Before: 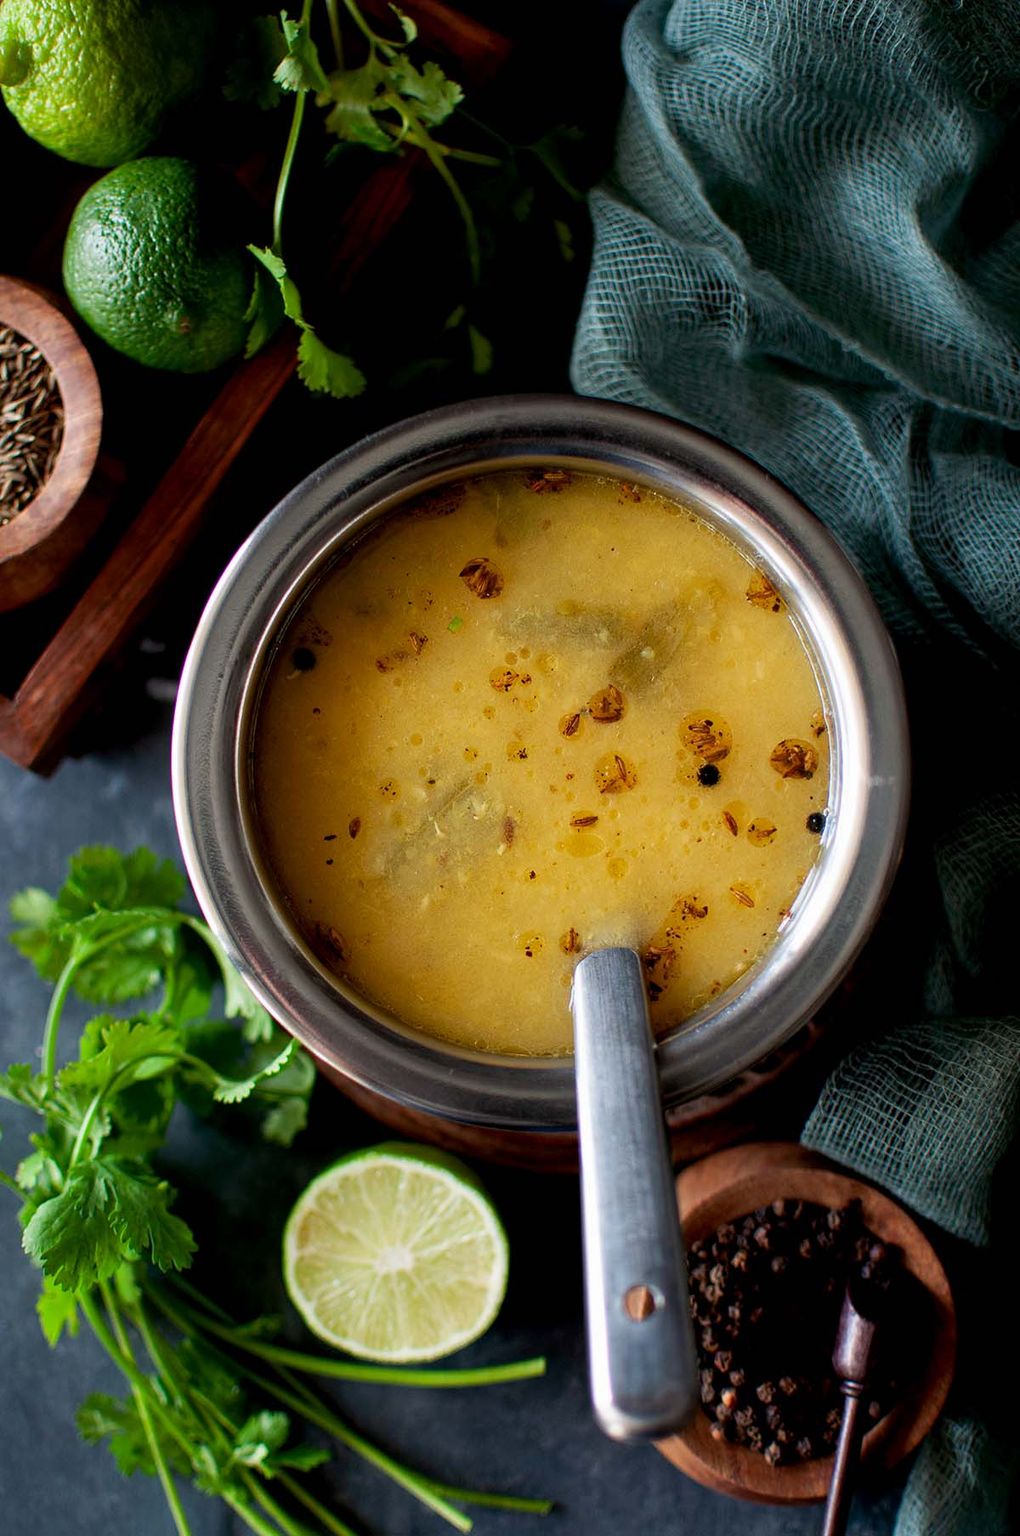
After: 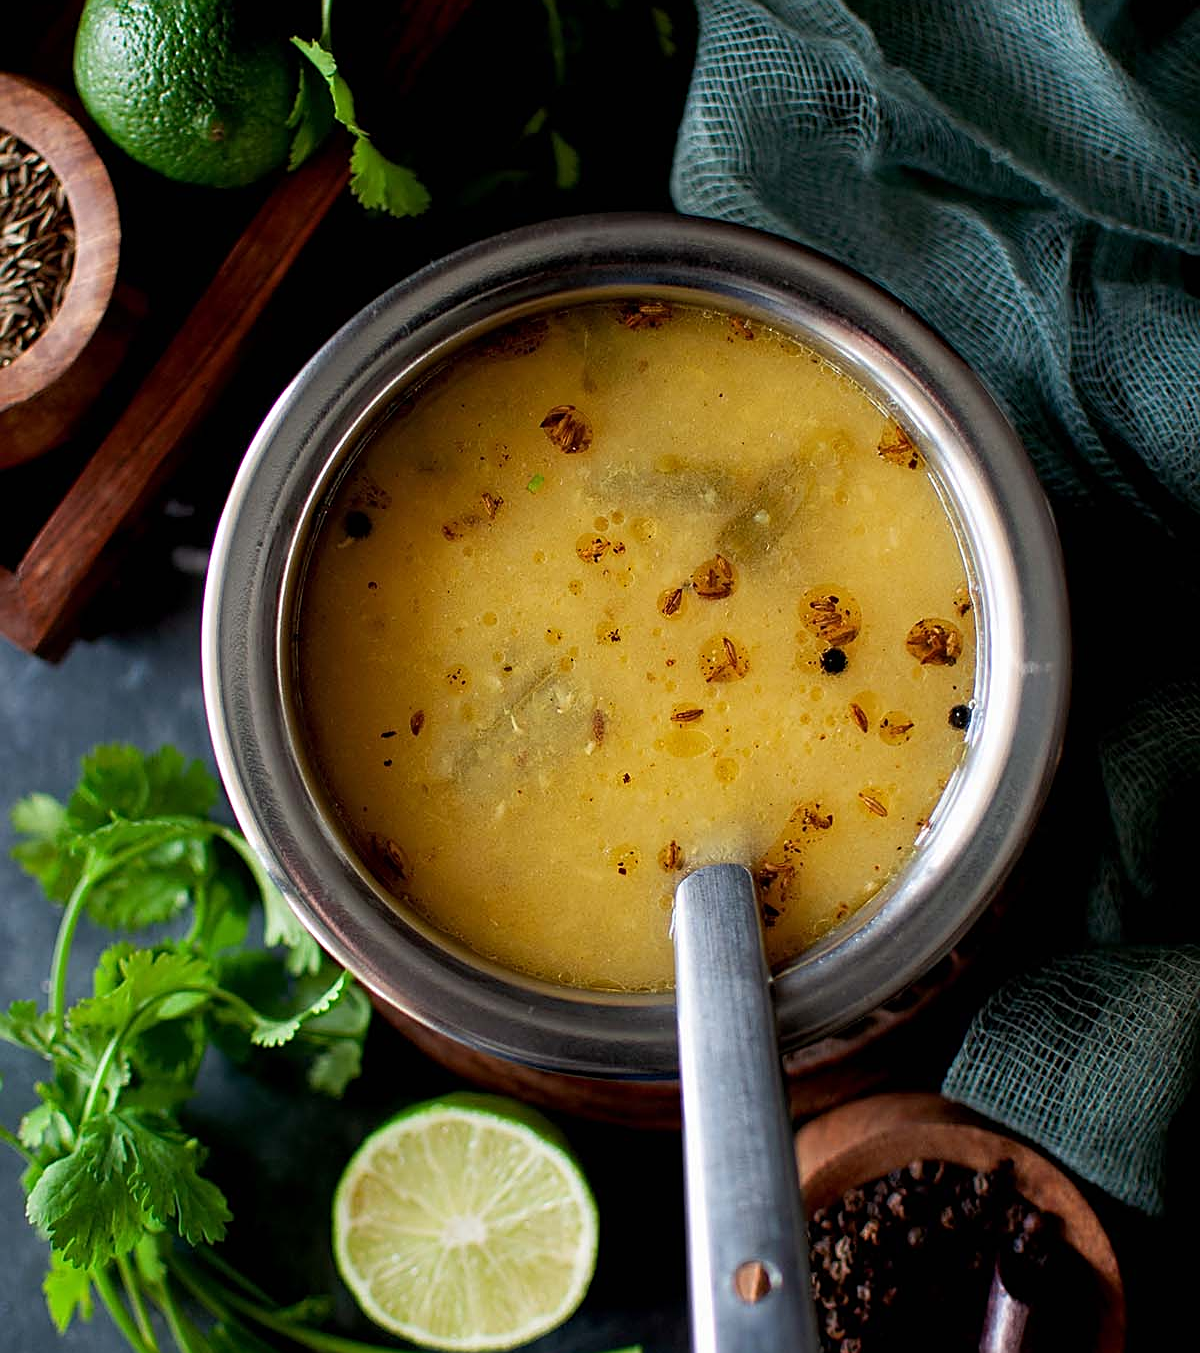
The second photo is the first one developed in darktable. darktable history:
crop: top 13.931%, bottom 11.169%
sharpen: on, module defaults
